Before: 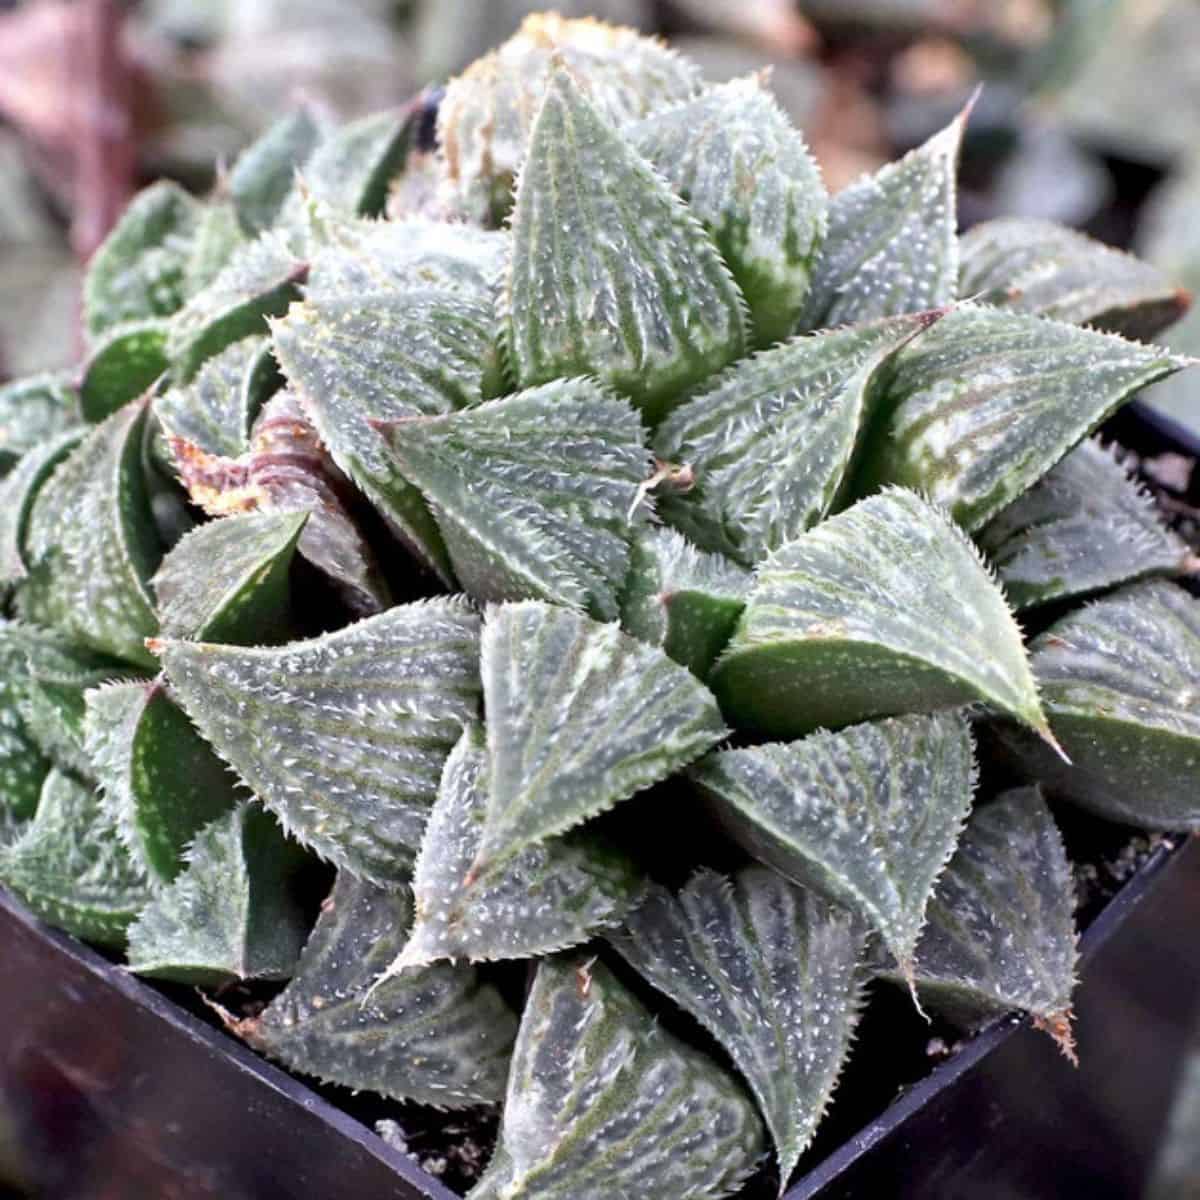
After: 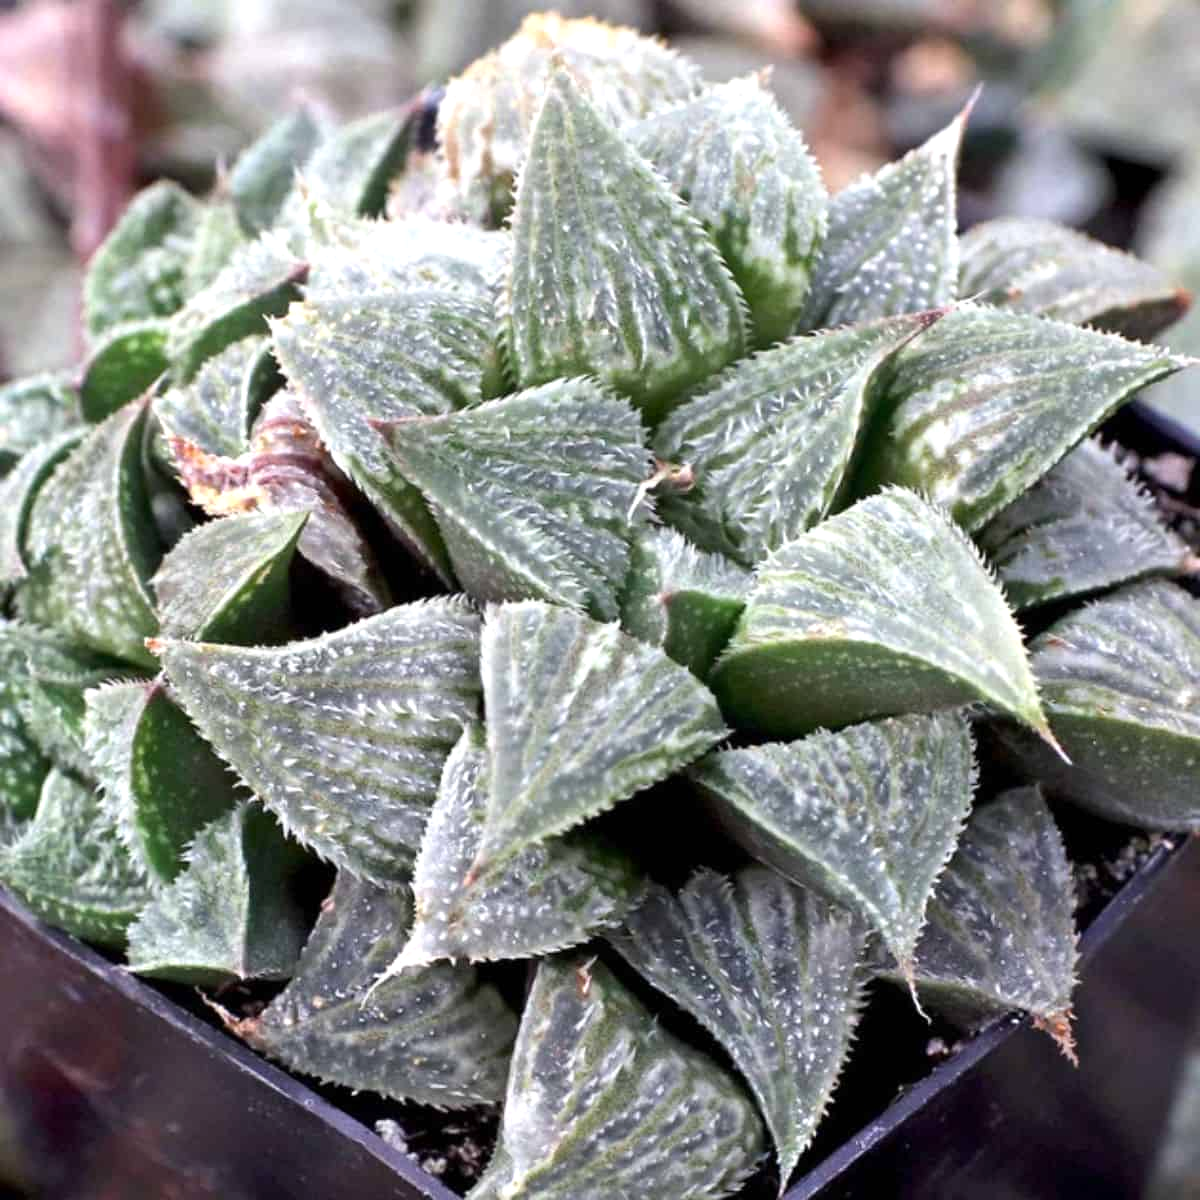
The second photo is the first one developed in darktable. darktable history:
exposure: exposure 0.227 EV, compensate highlight preservation false
